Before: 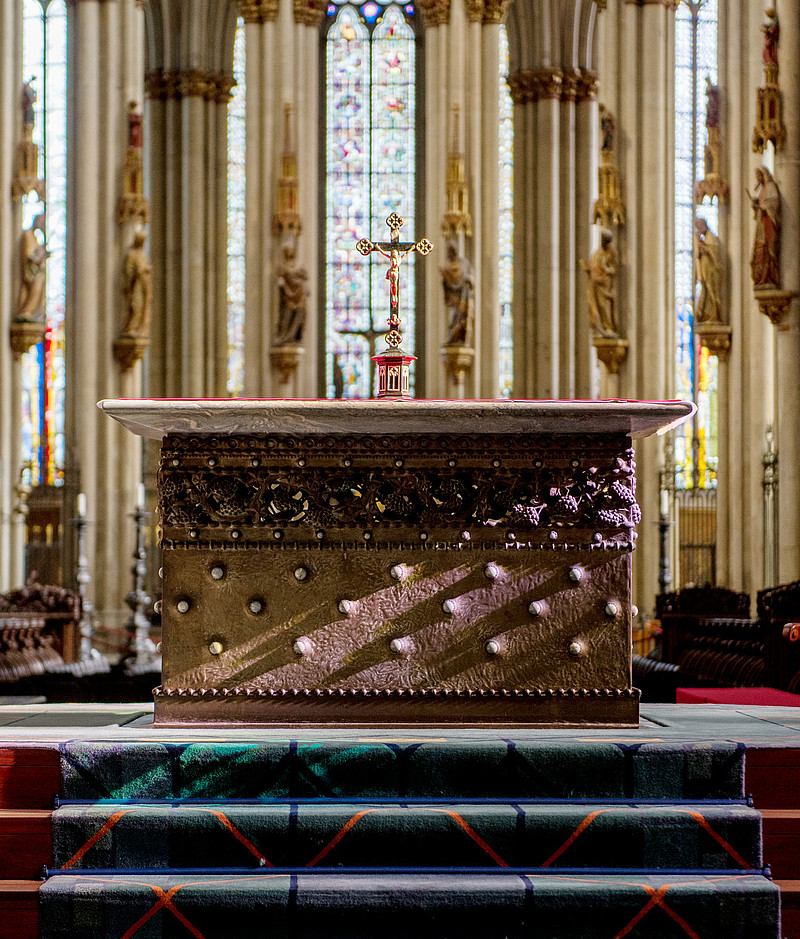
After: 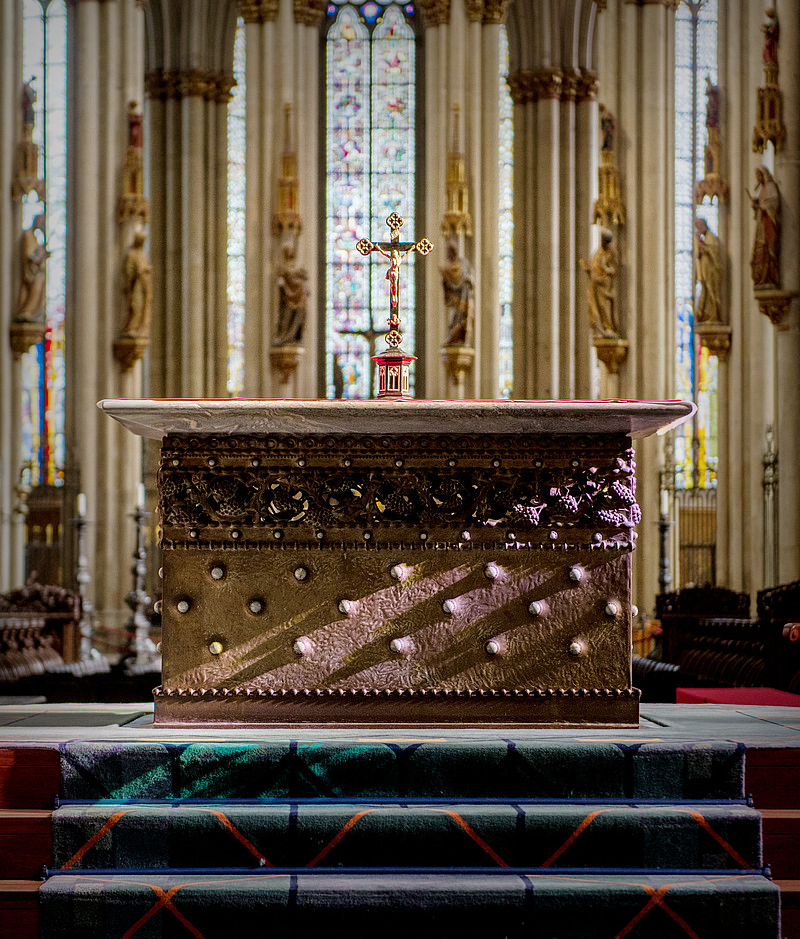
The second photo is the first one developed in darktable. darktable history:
vignetting: fall-off start 53.2%, brightness -0.594, saturation 0, automatic ratio true, width/height ratio 1.313, shape 0.22, unbound false
shadows and highlights: shadows 20.91, highlights -82.73, soften with gaussian
